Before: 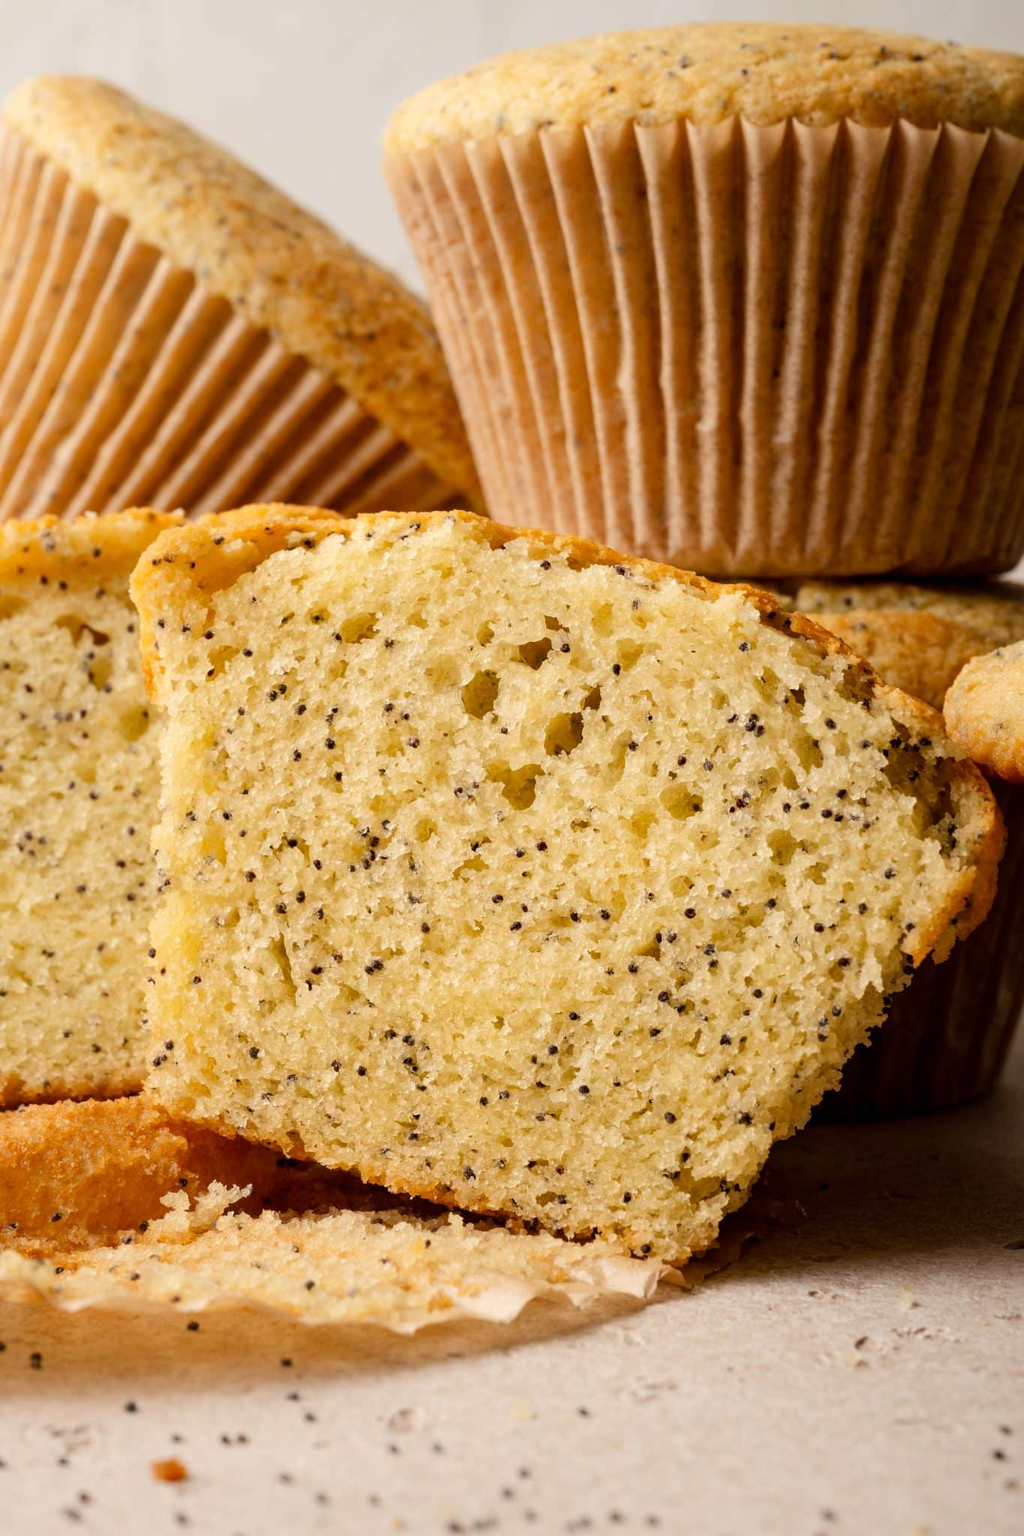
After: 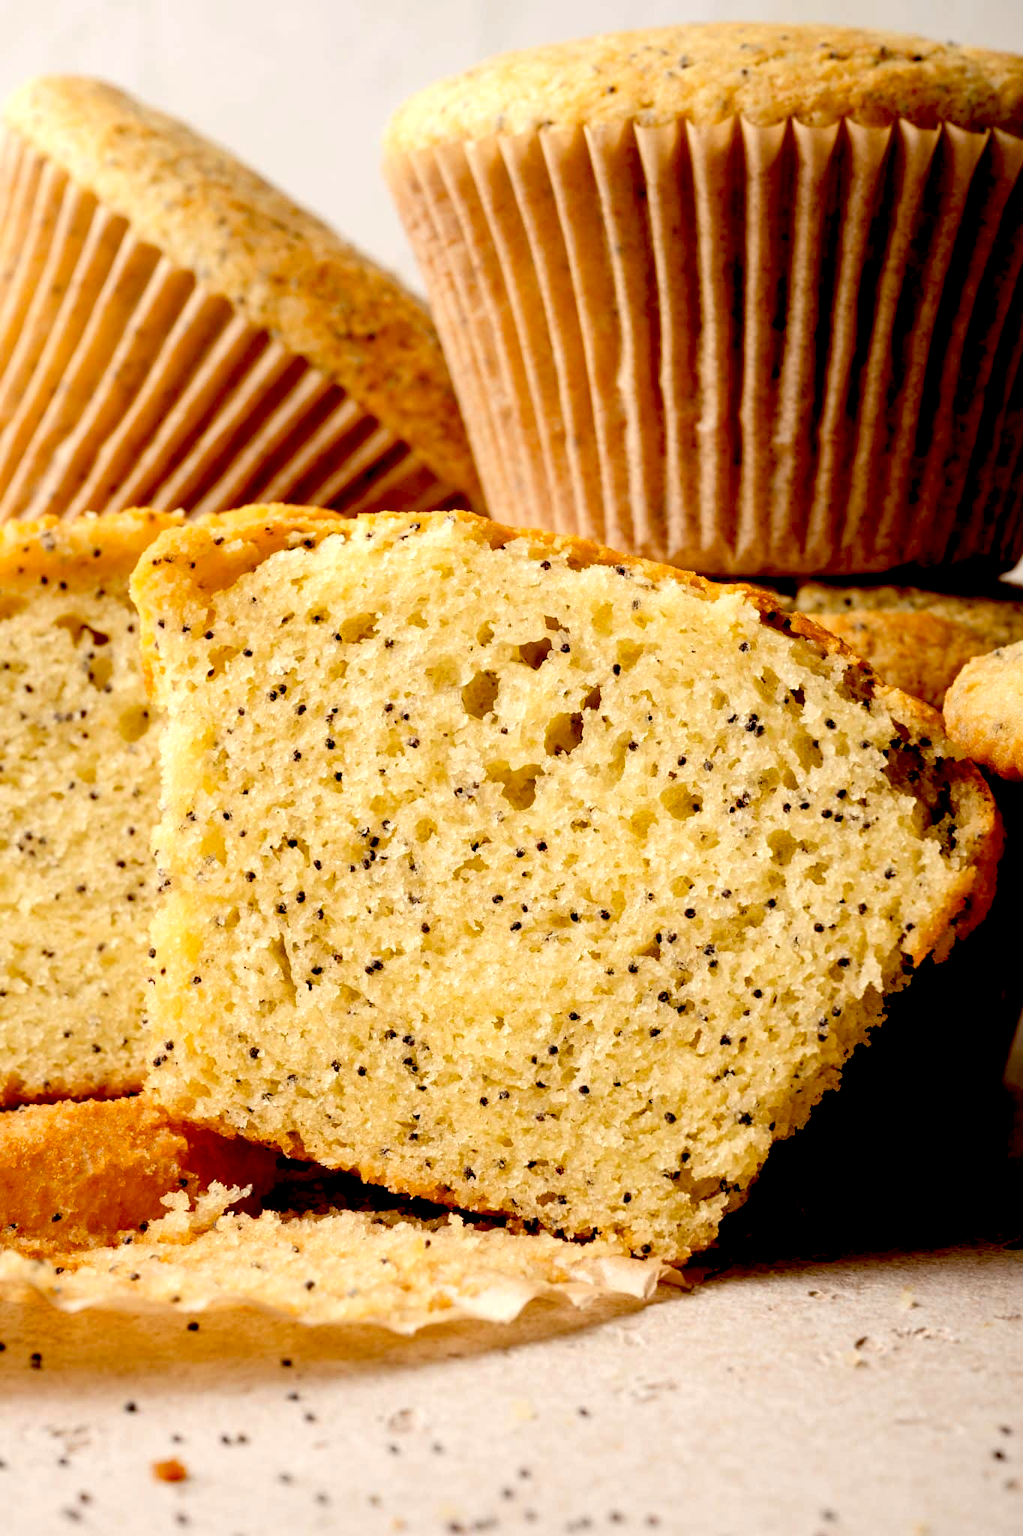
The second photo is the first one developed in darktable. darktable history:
exposure: black level correction 0.031, exposure 0.326 EV, compensate exposure bias true, compensate highlight preservation false
